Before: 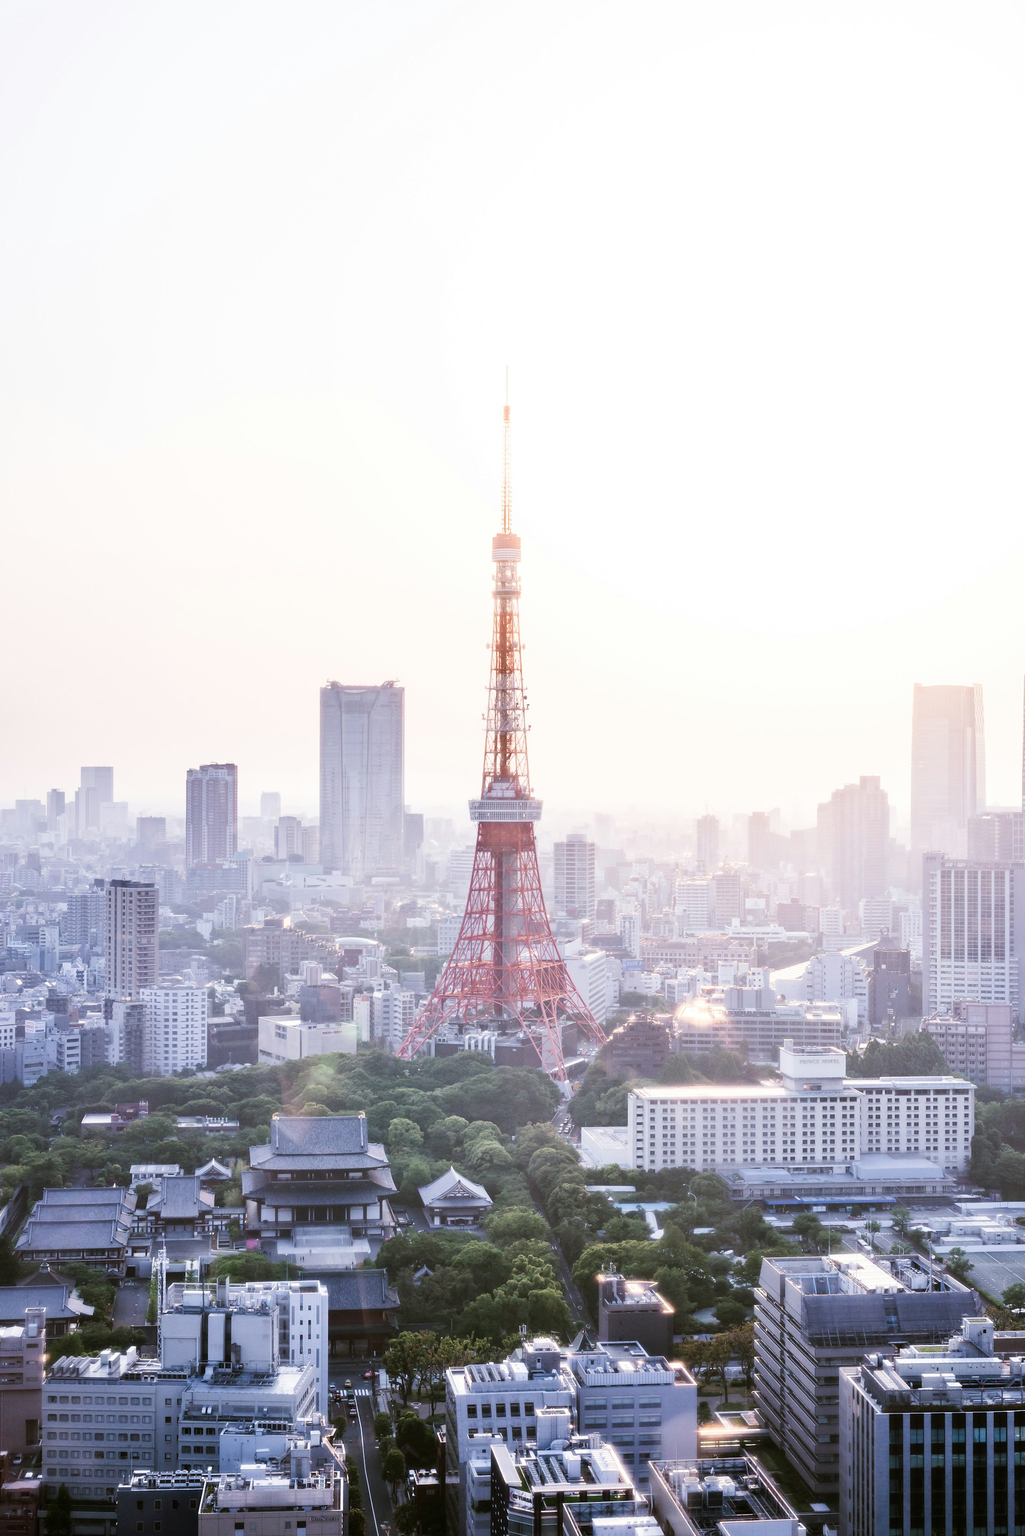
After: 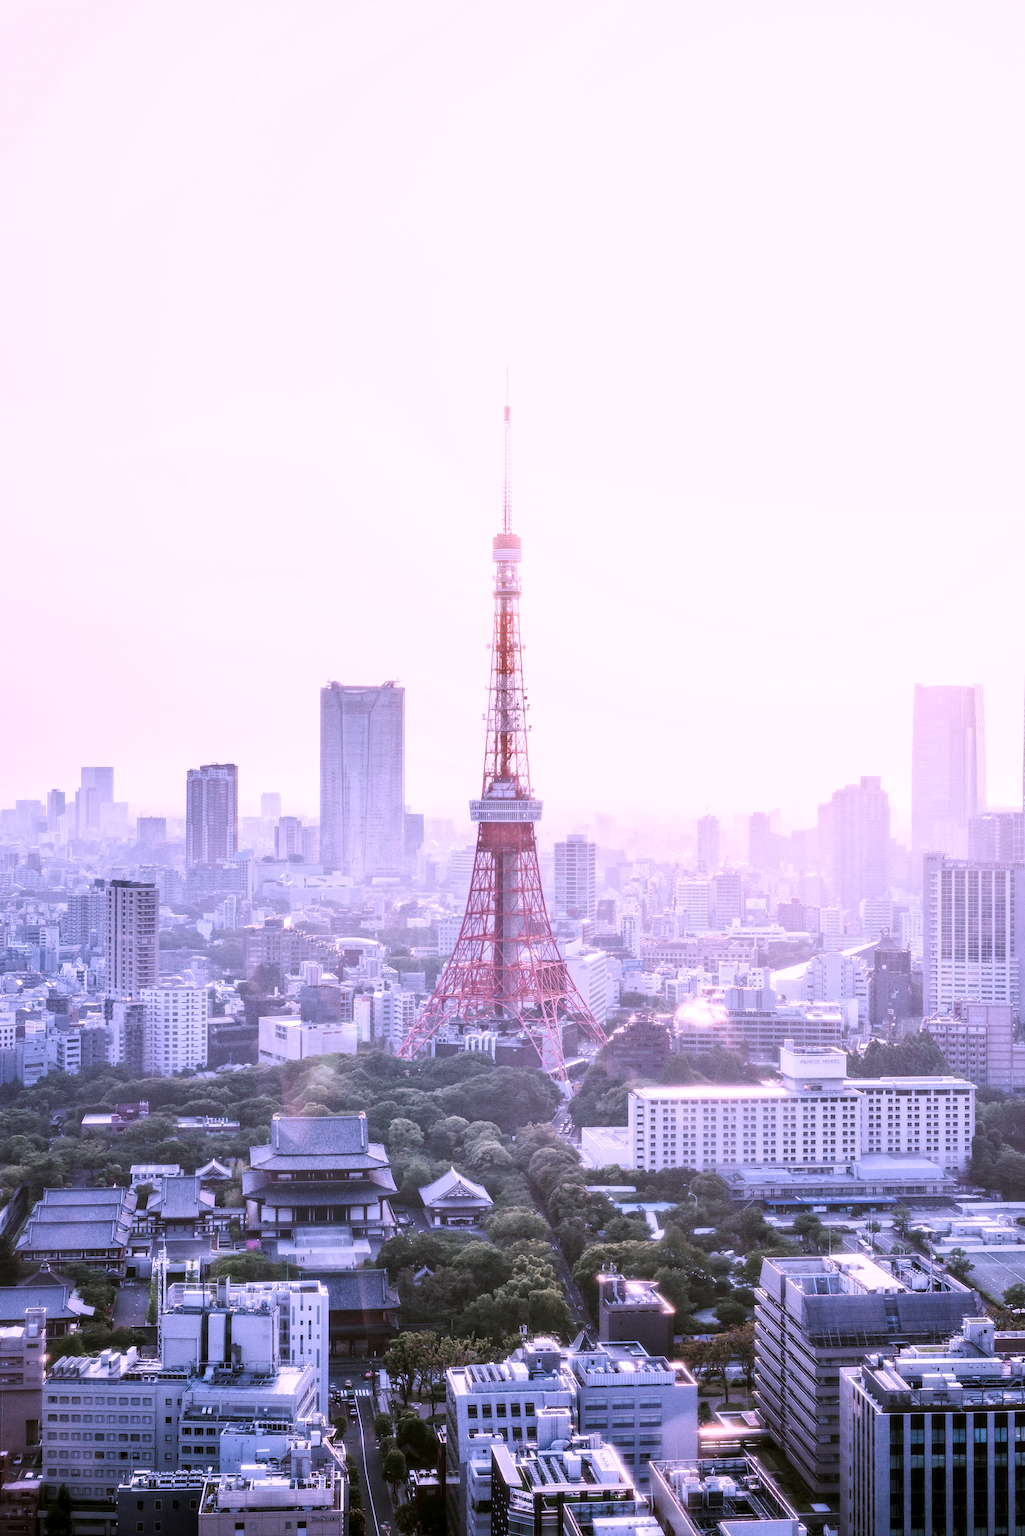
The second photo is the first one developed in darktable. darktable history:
local contrast: on, module defaults
color correction: highlights a* 15.03, highlights b* -25.07
grain: coarseness 0.09 ISO
